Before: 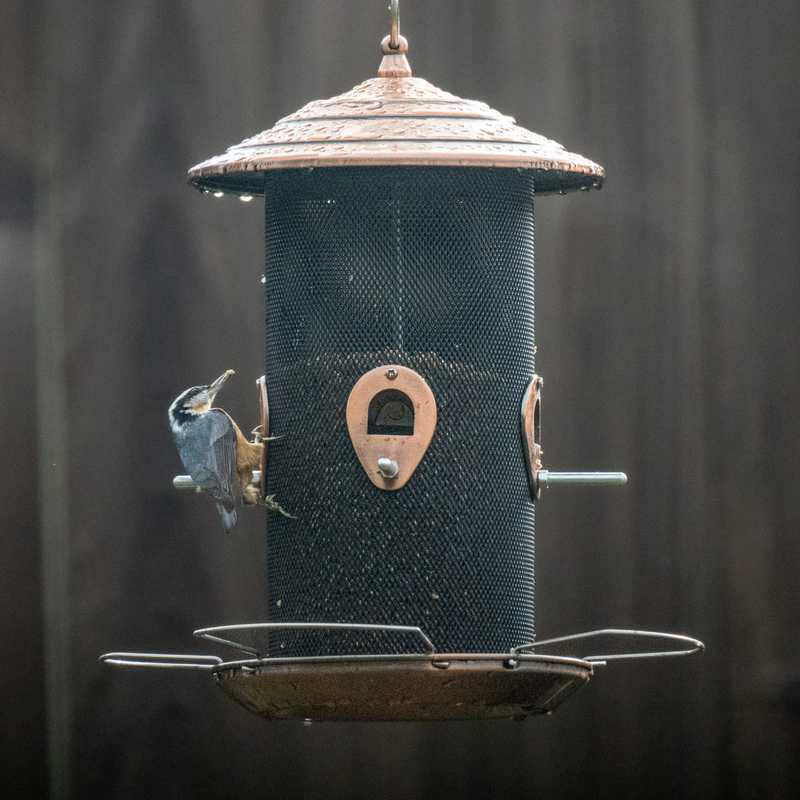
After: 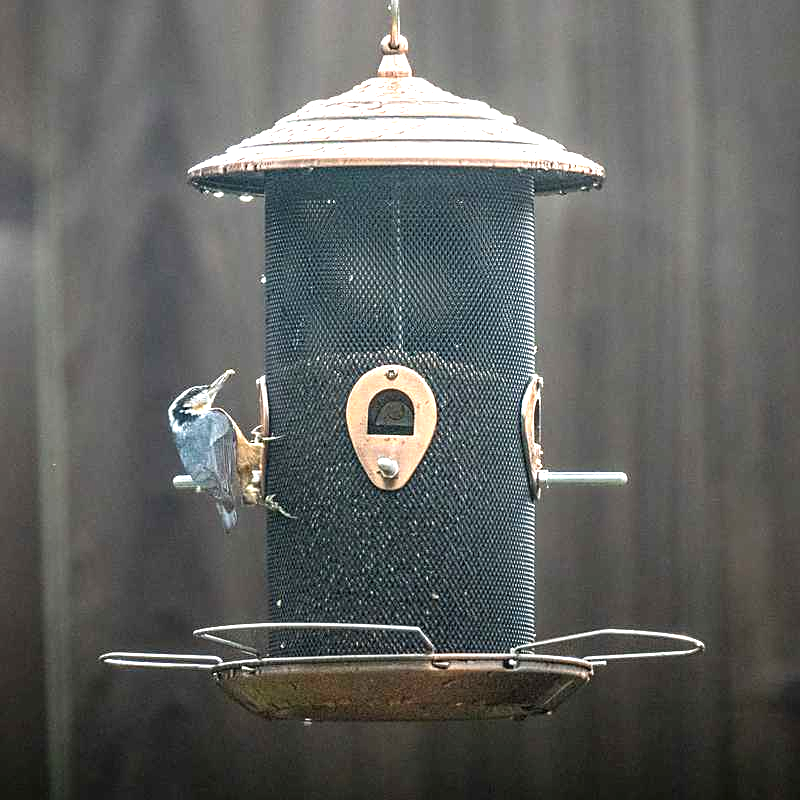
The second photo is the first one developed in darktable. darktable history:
sharpen: on, module defaults
exposure: black level correction 0, exposure 1.099 EV, compensate highlight preservation false
